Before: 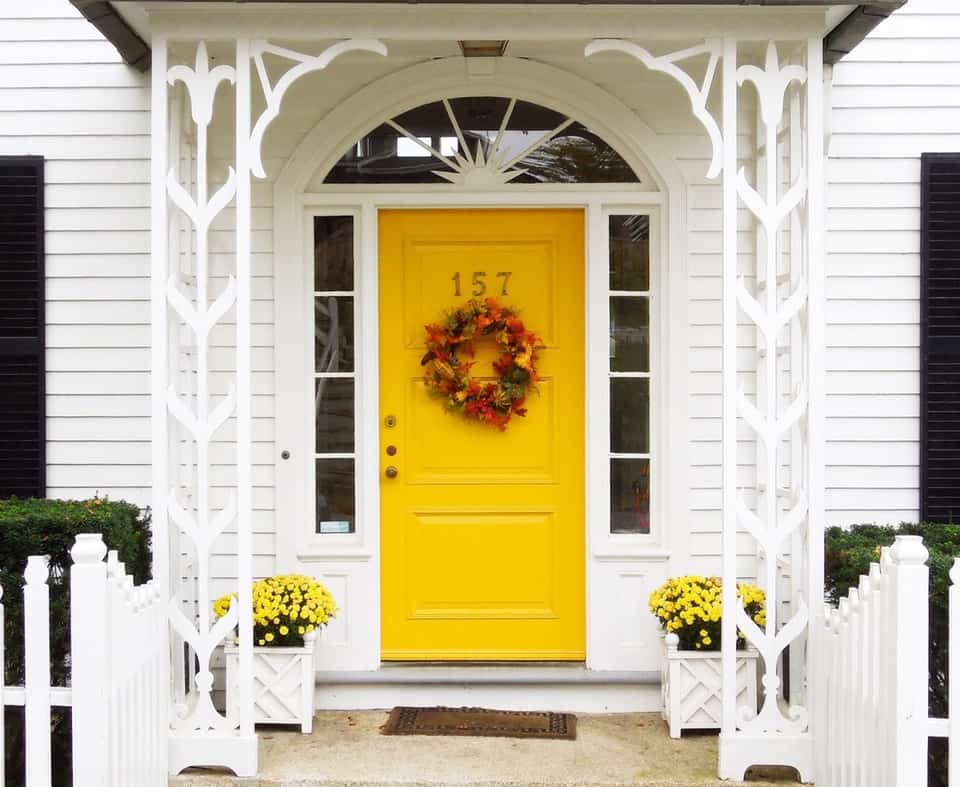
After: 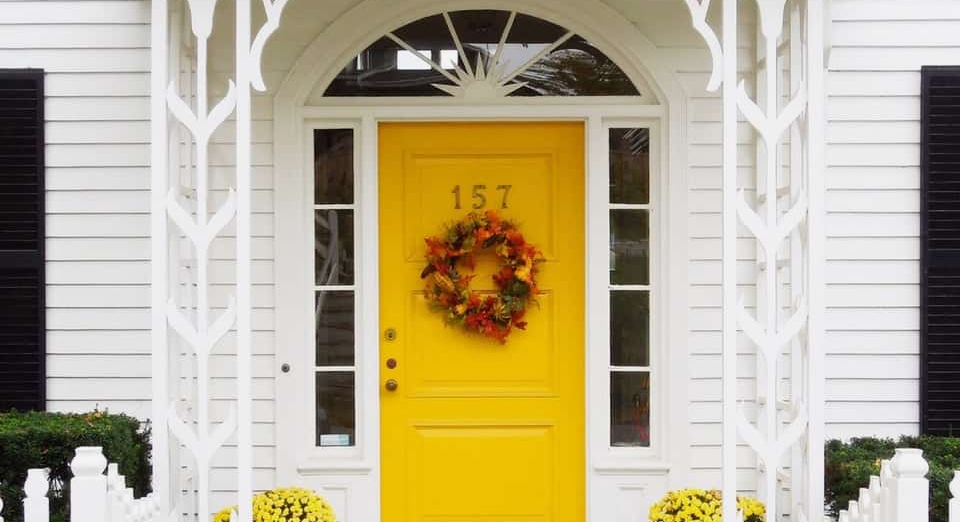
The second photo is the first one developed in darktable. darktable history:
tone equalizer: on, module defaults
crop: top 11.153%, bottom 22.046%
exposure: exposure -0.153 EV, compensate highlight preservation false
